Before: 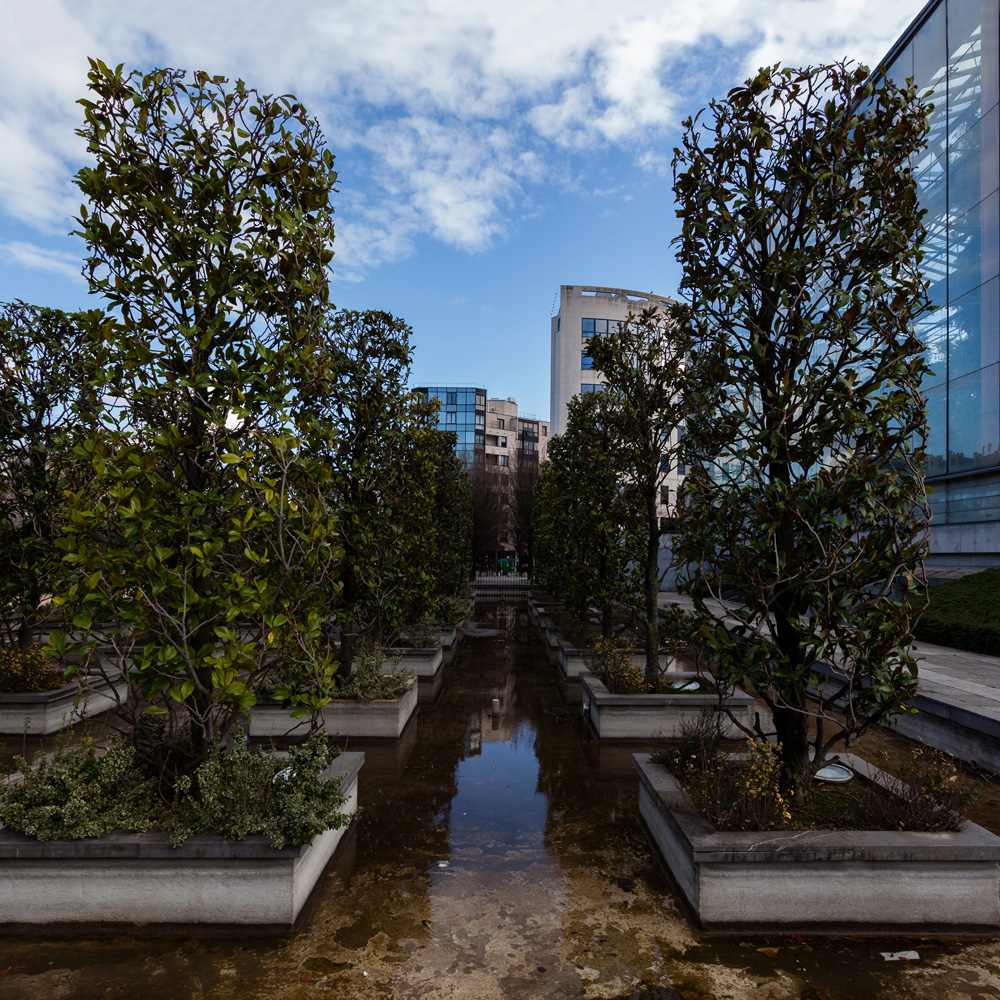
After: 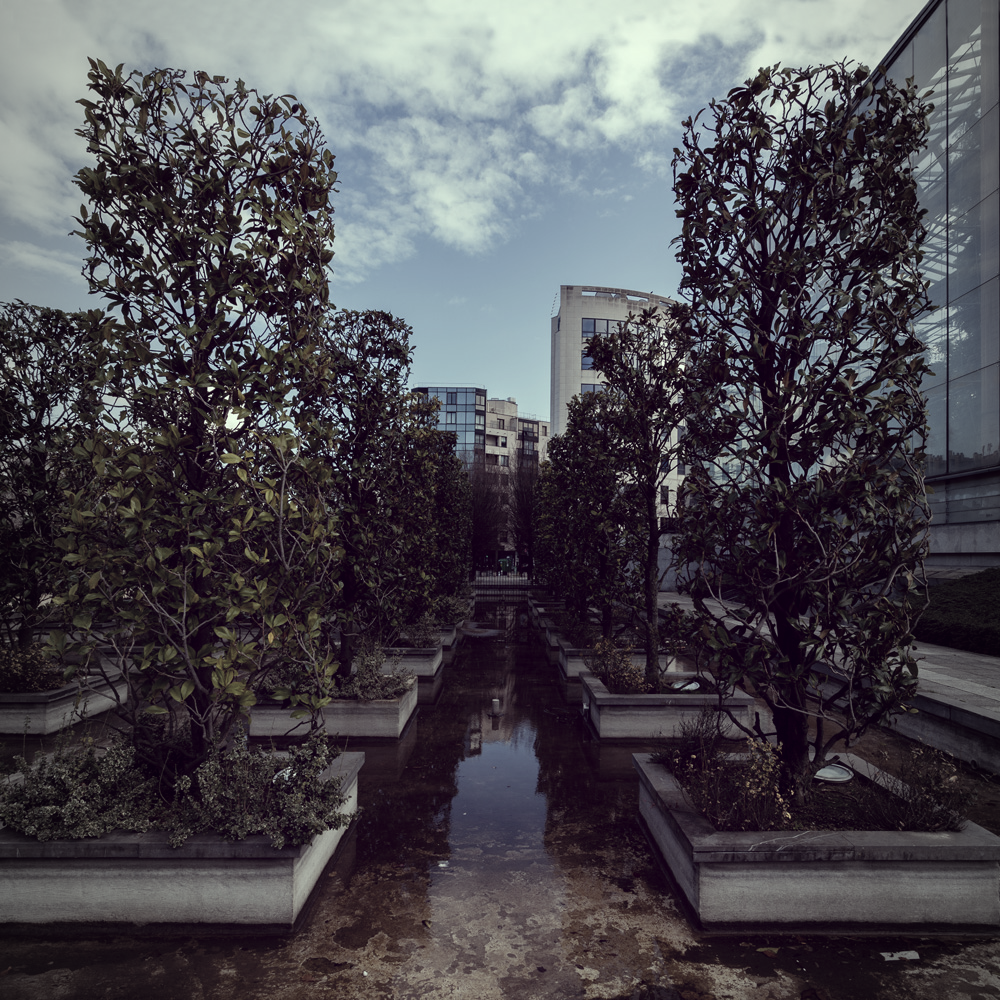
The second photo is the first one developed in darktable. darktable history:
vignetting: fall-off start 97%, fall-off radius 100%, width/height ratio 0.609, unbound false
color correction: highlights a* -20.17, highlights b* 20.27, shadows a* 20.03, shadows b* -20.46, saturation 0.43
